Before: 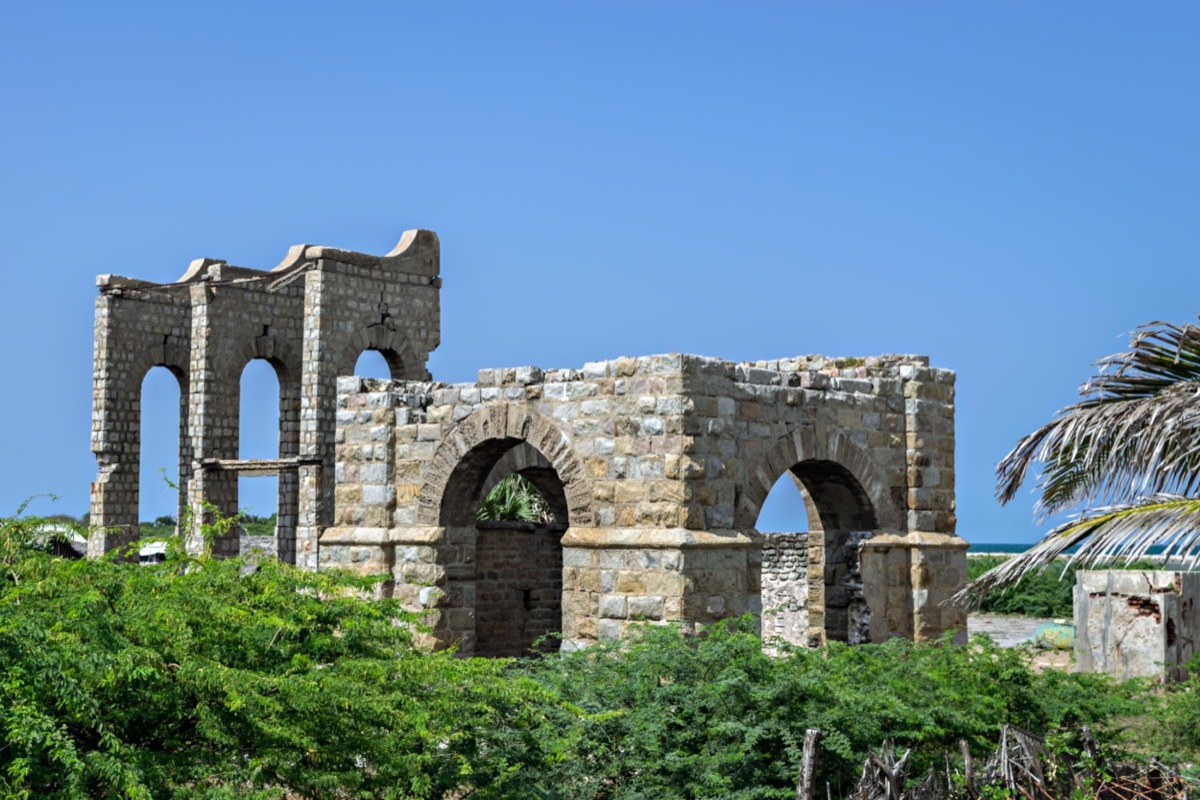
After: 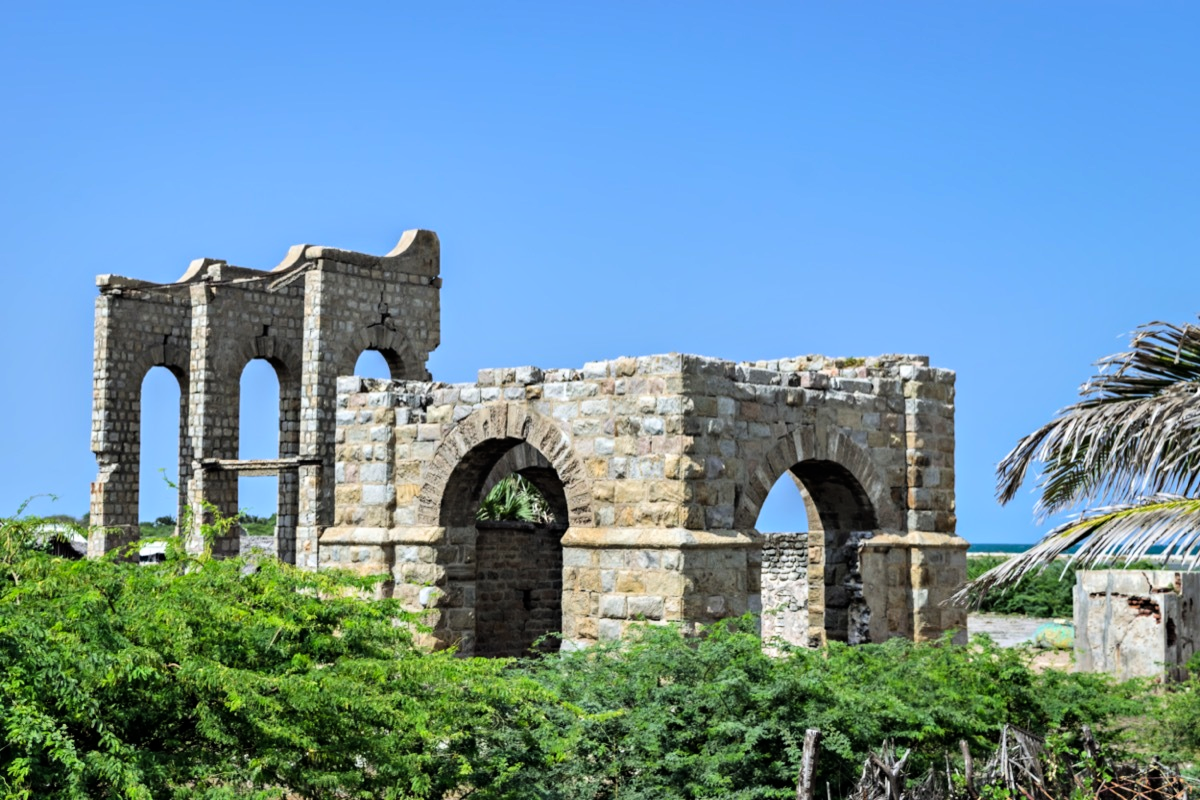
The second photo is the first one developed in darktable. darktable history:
tone curve: curves: ch0 [(0, 0) (0.004, 0.001) (0.133, 0.112) (0.325, 0.362) (0.832, 0.893) (1, 1)], color space Lab, linked channels, preserve colors none
shadows and highlights: low approximation 0.01, soften with gaussian
